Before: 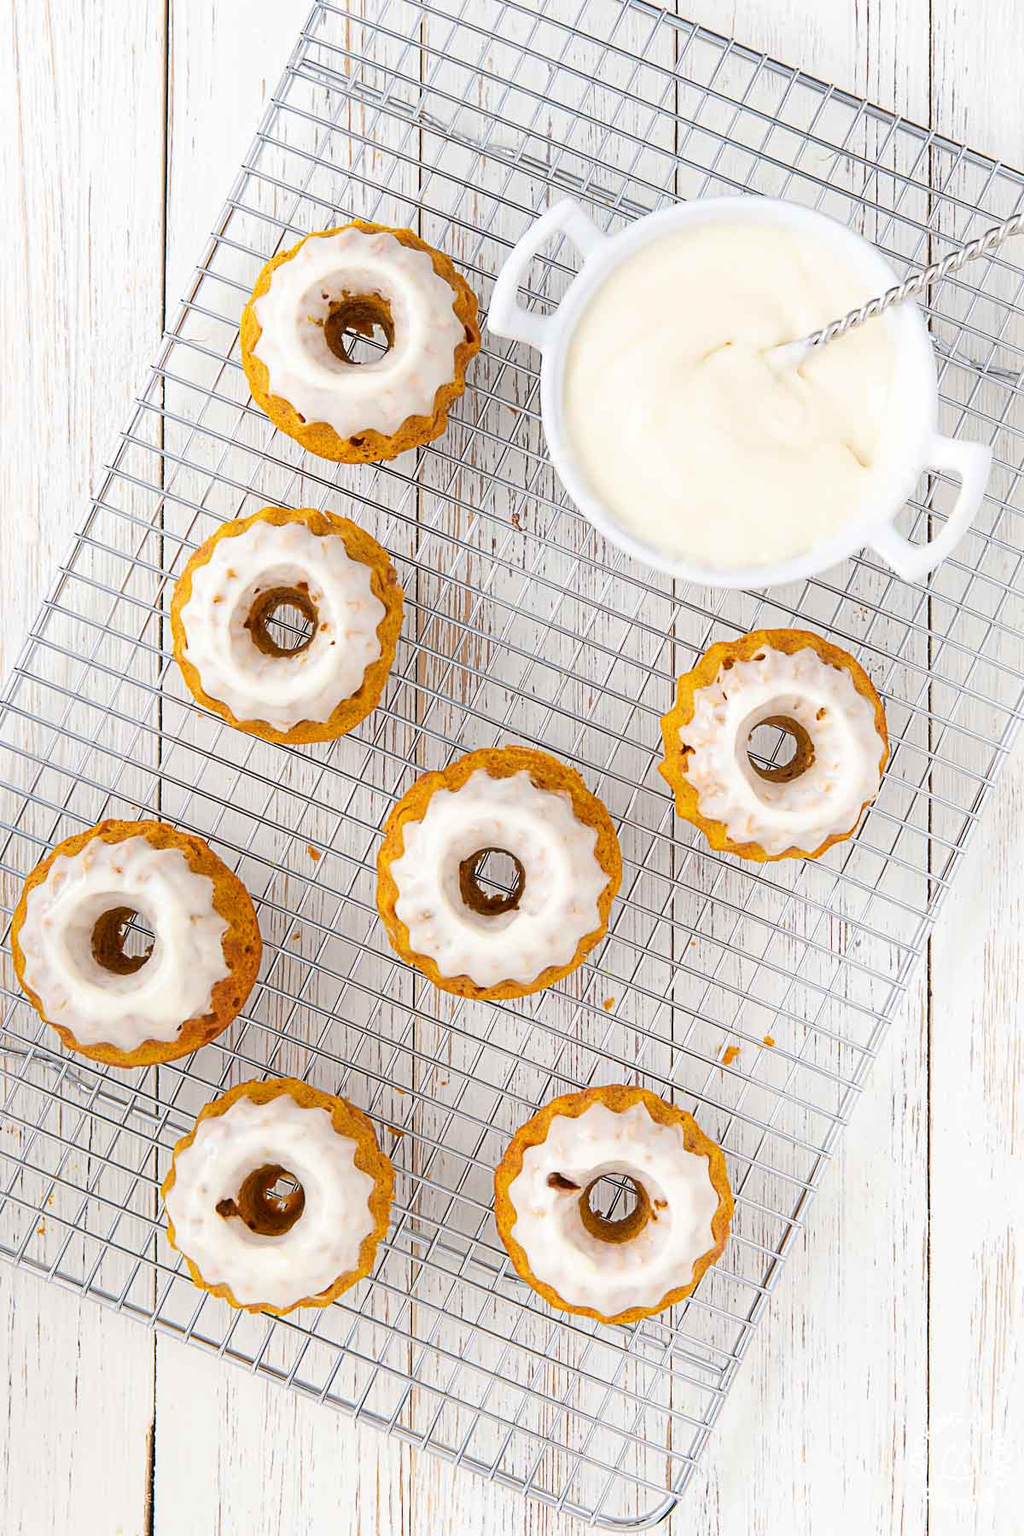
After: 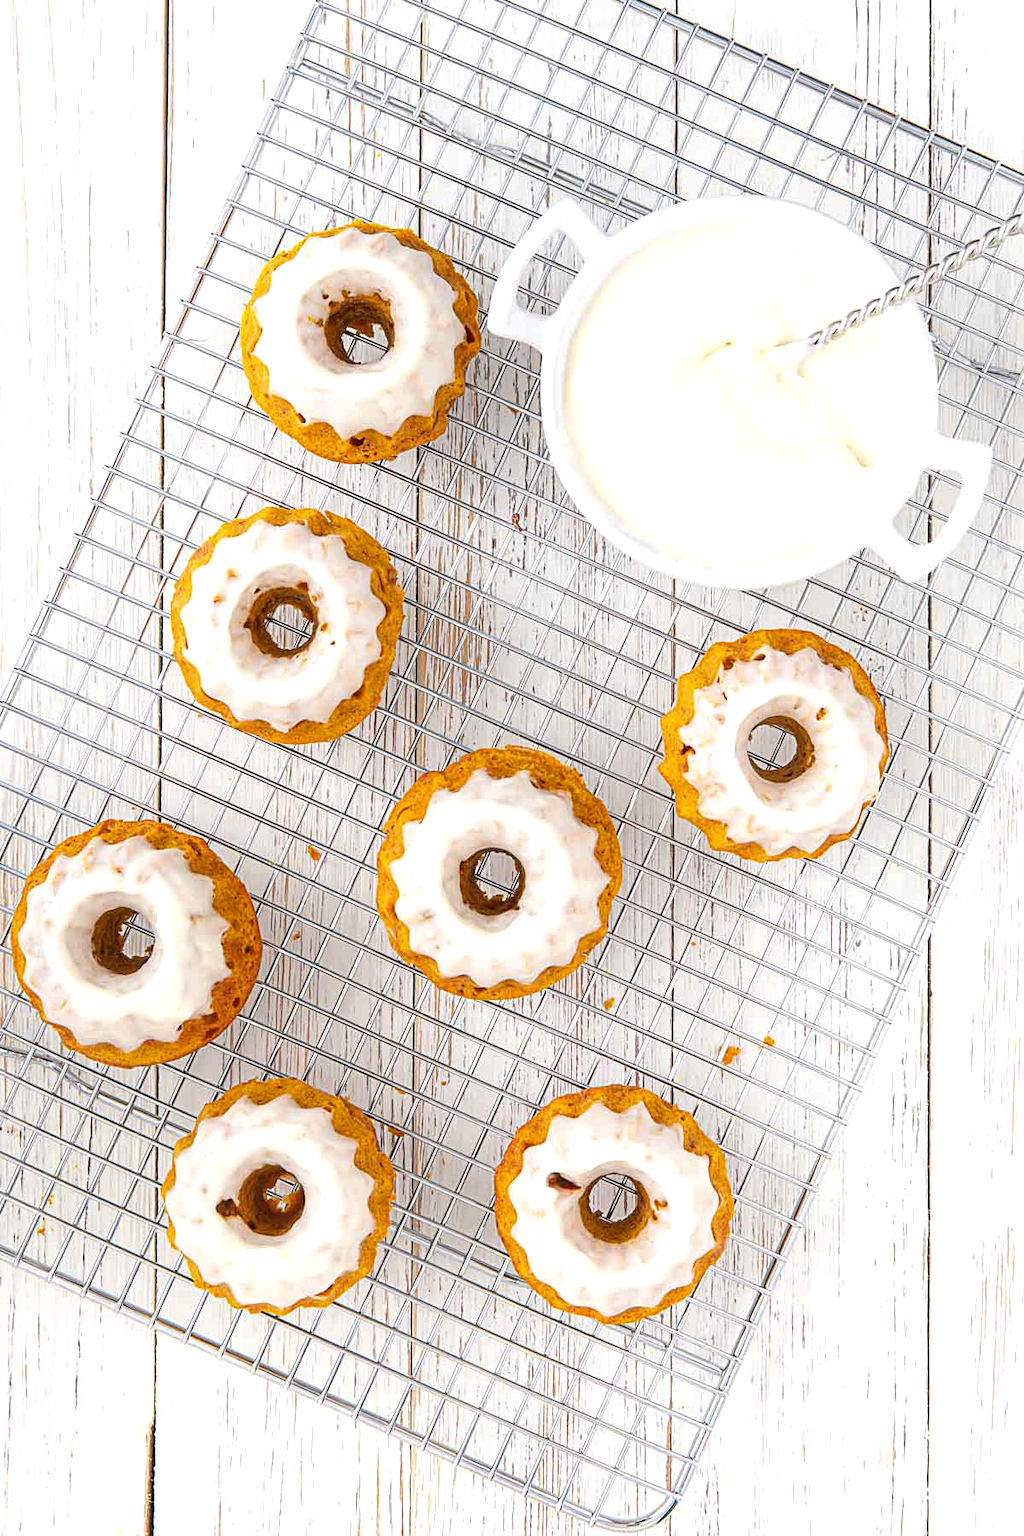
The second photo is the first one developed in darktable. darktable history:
exposure: exposure 0.2 EV, compensate highlight preservation false
local contrast: on, module defaults
levels: levels [0, 0.492, 0.984]
